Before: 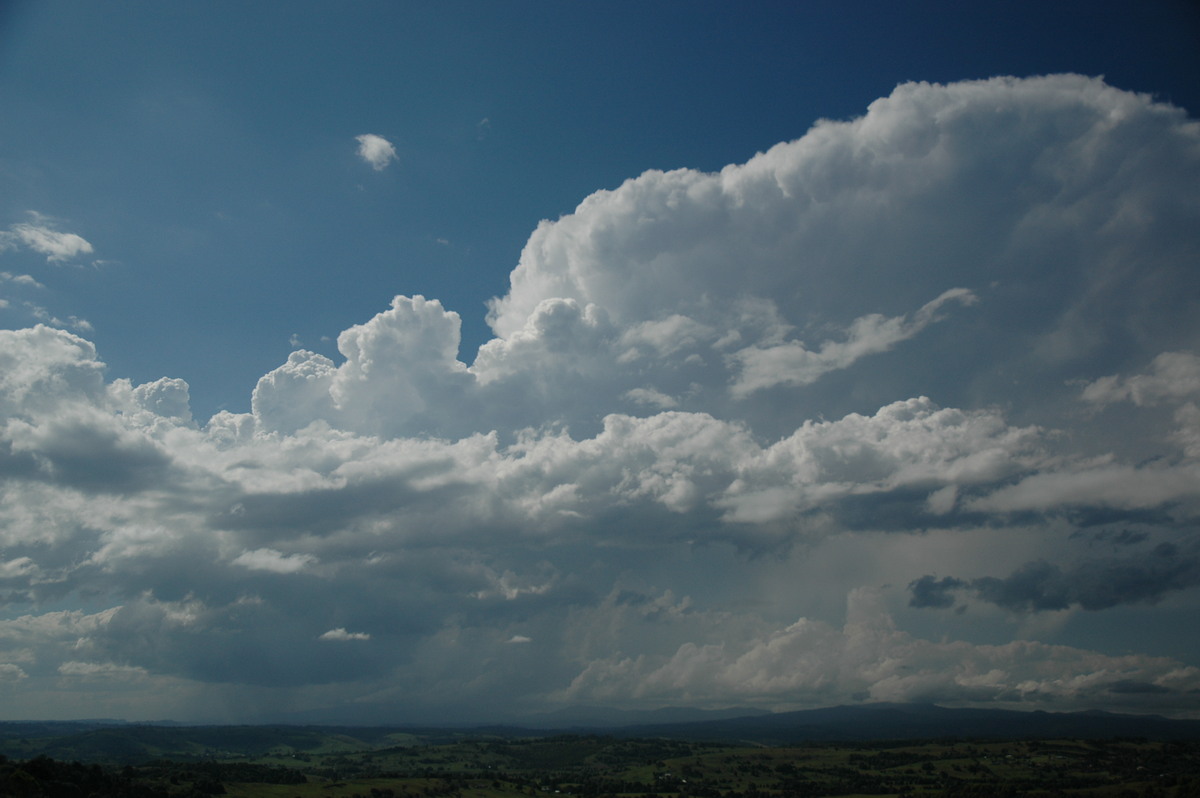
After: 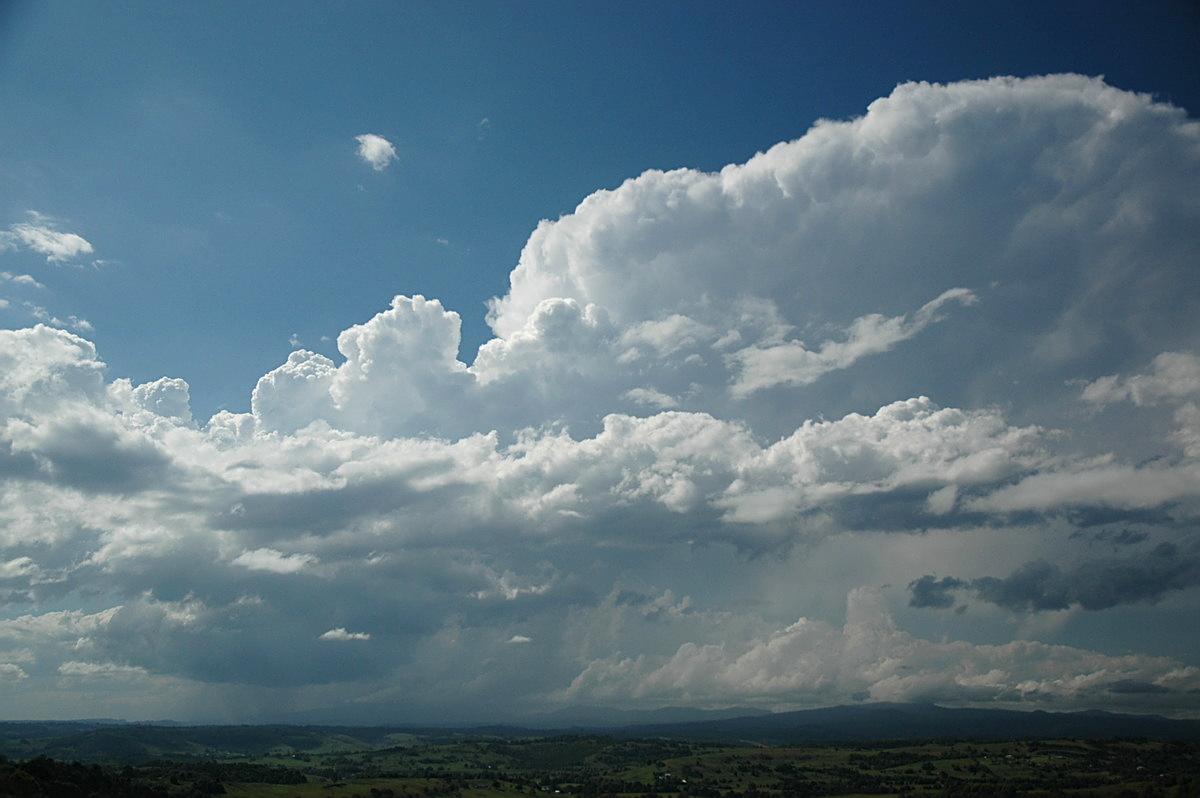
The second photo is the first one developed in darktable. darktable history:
exposure: exposure 0.491 EV, compensate highlight preservation false
contrast brightness saturation: contrast 0.099, brightness 0.017, saturation 0.016
sharpen: on, module defaults
